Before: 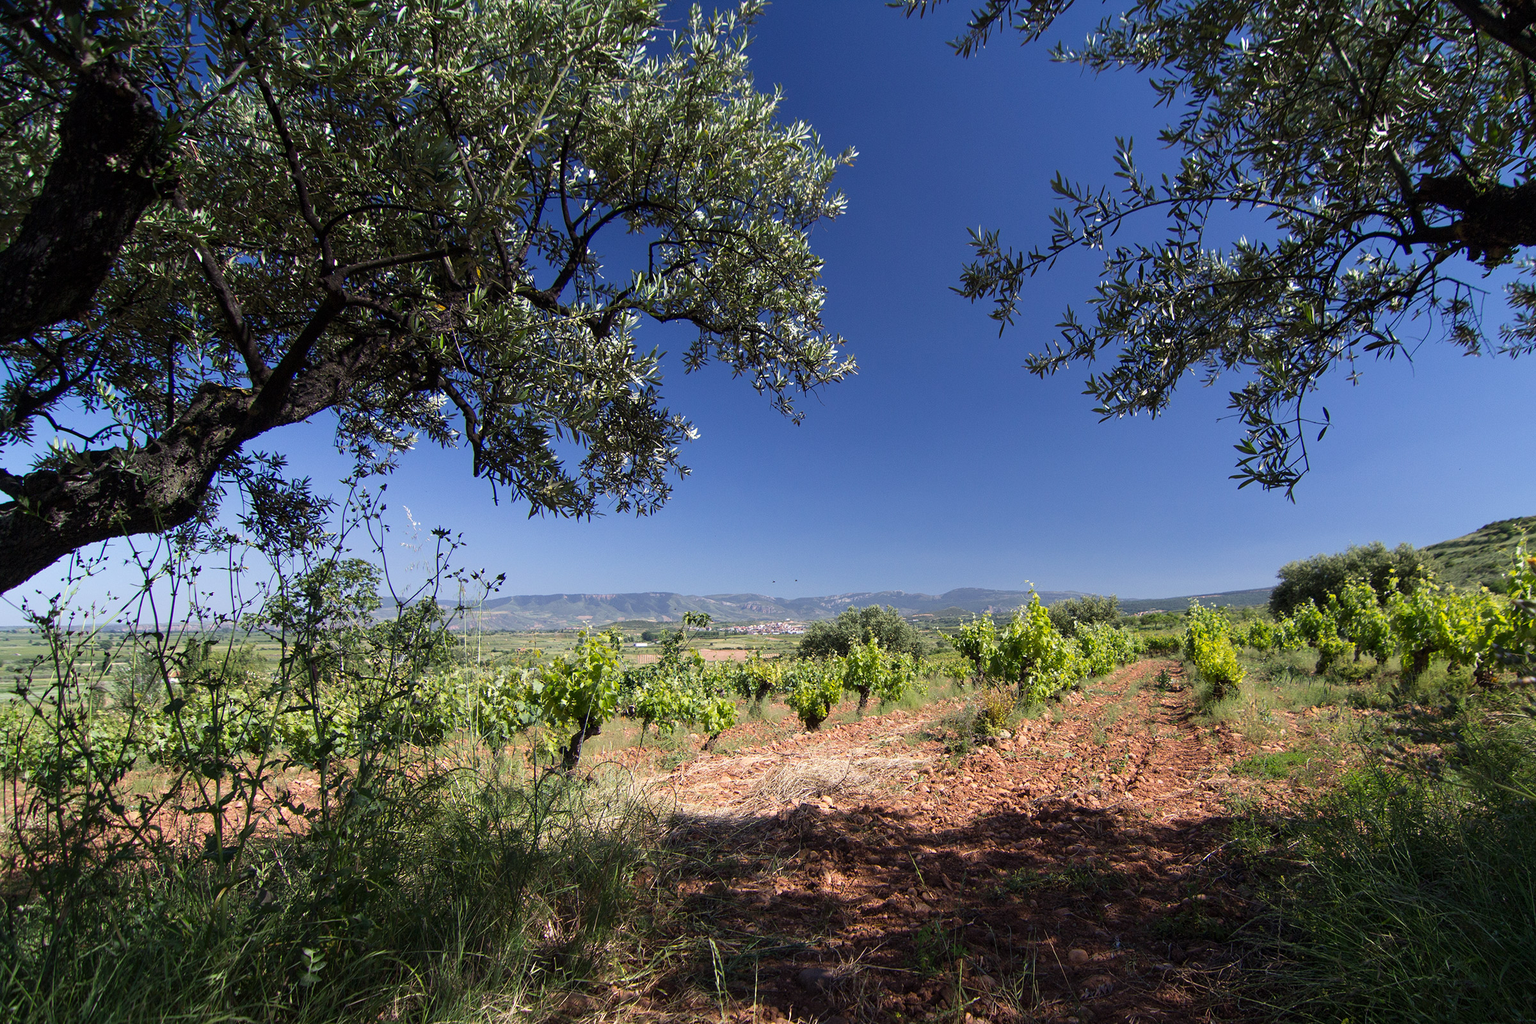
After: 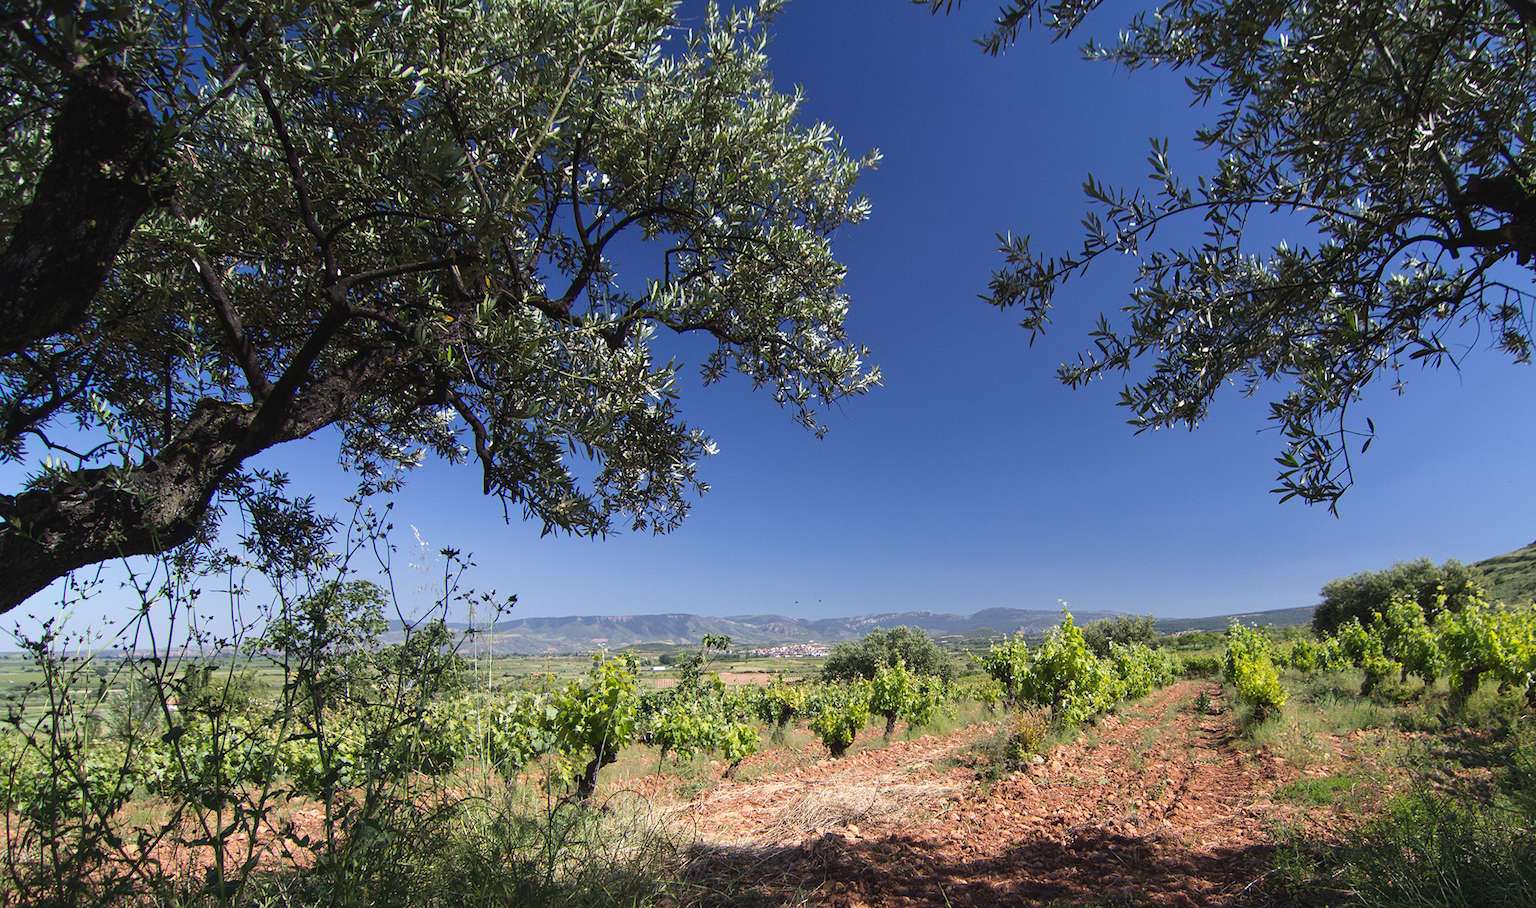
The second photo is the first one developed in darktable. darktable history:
tone equalizer: edges refinement/feathering 500, mask exposure compensation -1.57 EV, preserve details no
exposure: black level correction -0.003, exposure 0.033 EV, compensate highlight preservation false
crop and rotate: angle 0.264°, left 0.246%, right 3.004%, bottom 14.12%
